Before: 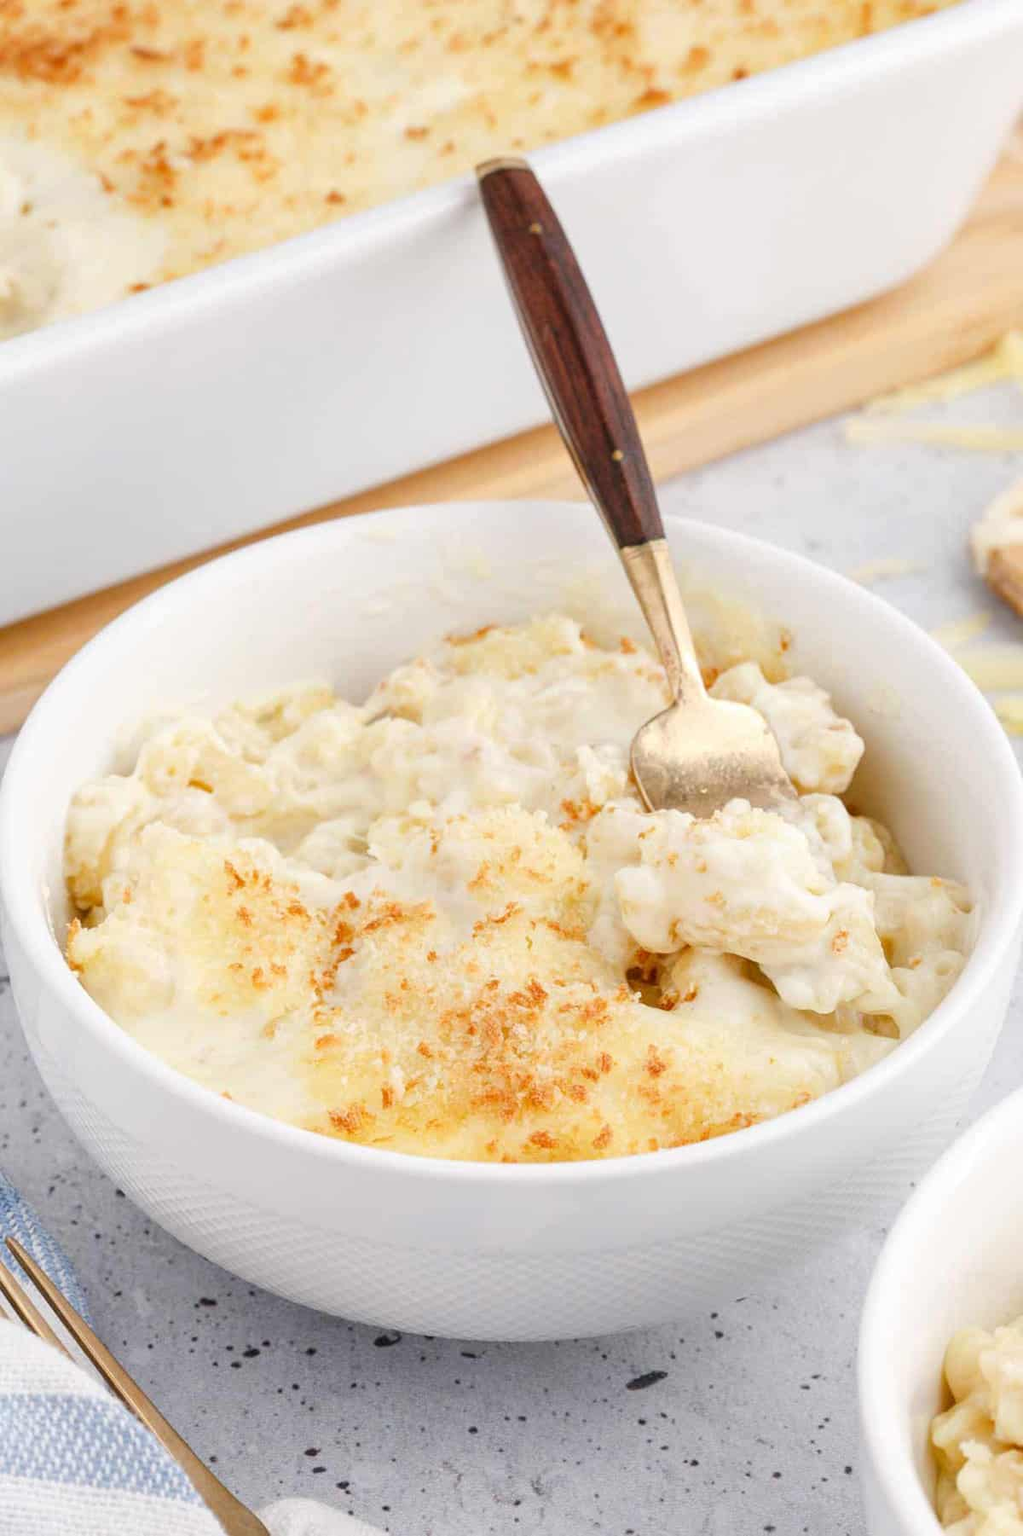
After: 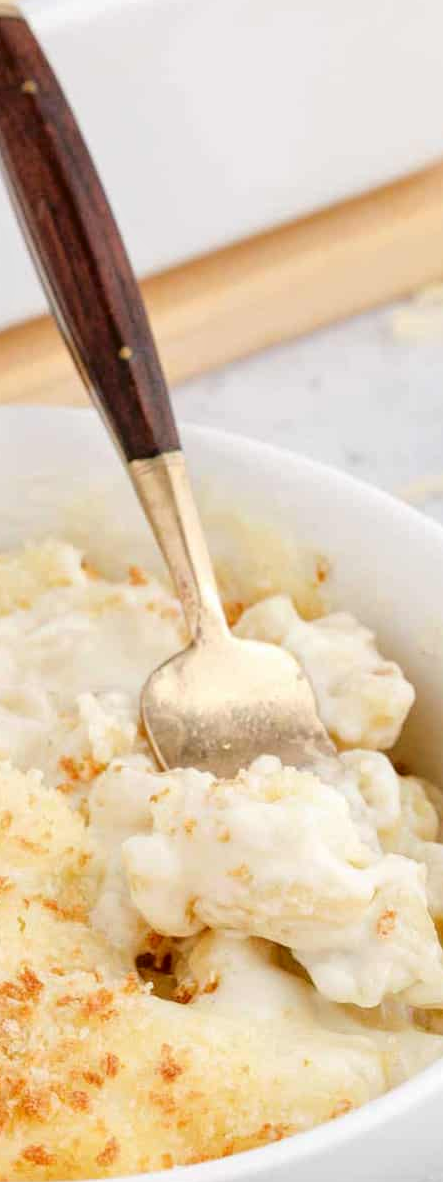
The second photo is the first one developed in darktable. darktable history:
tone equalizer: on, module defaults
crop and rotate: left 49.936%, top 10.094%, right 13.136%, bottom 24.256%
fill light: exposure -2 EV, width 8.6
